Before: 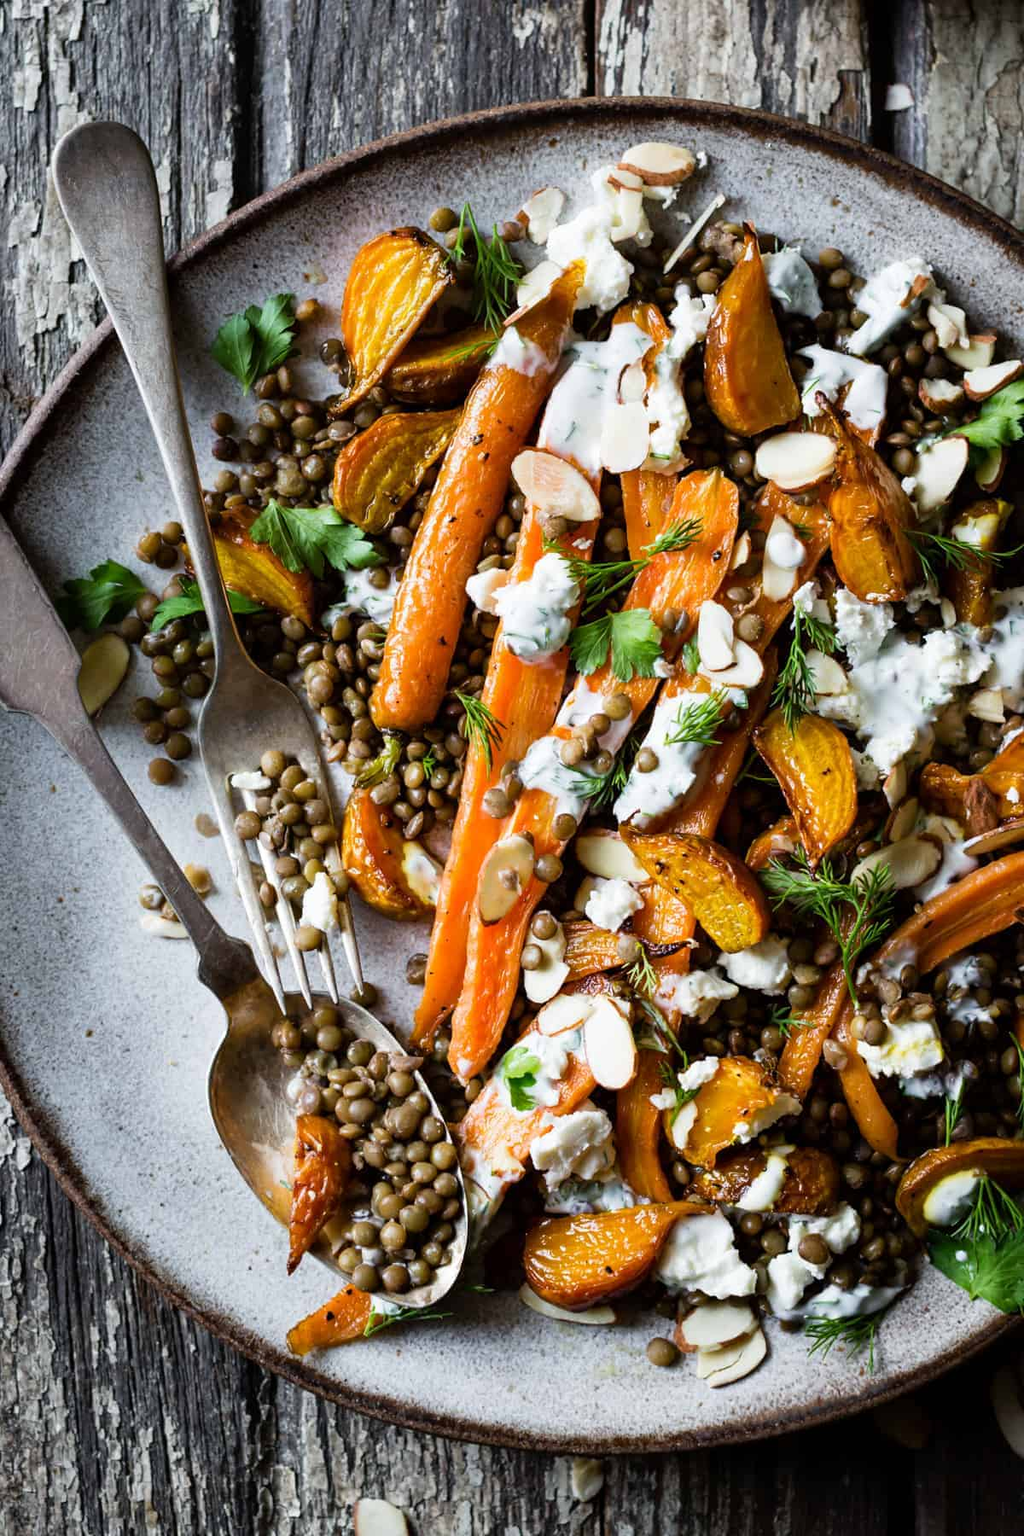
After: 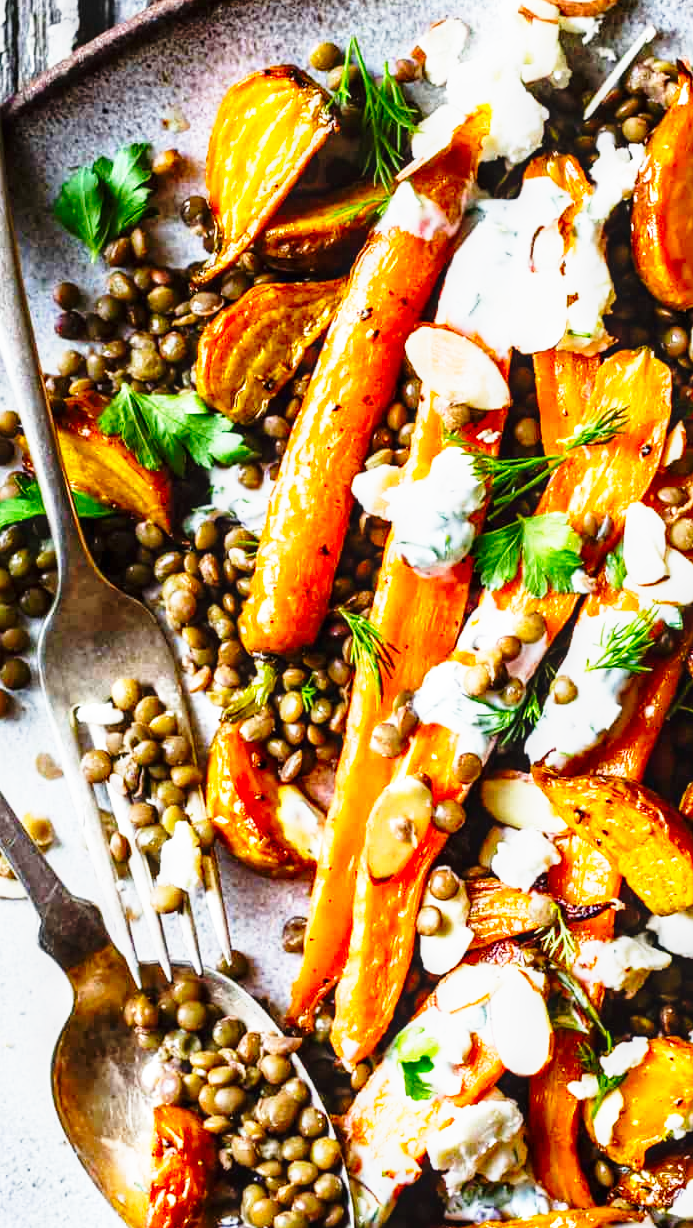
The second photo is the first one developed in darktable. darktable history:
base curve: curves: ch0 [(0, 0) (0.026, 0.03) (0.109, 0.232) (0.351, 0.748) (0.669, 0.968) (1, 1)], preserve colors none
crop: left 16.202%, top 11.208%, right 26.045%, bottom 20.557%
color correction: saturation 1.32
local contrast: on, module defaults
